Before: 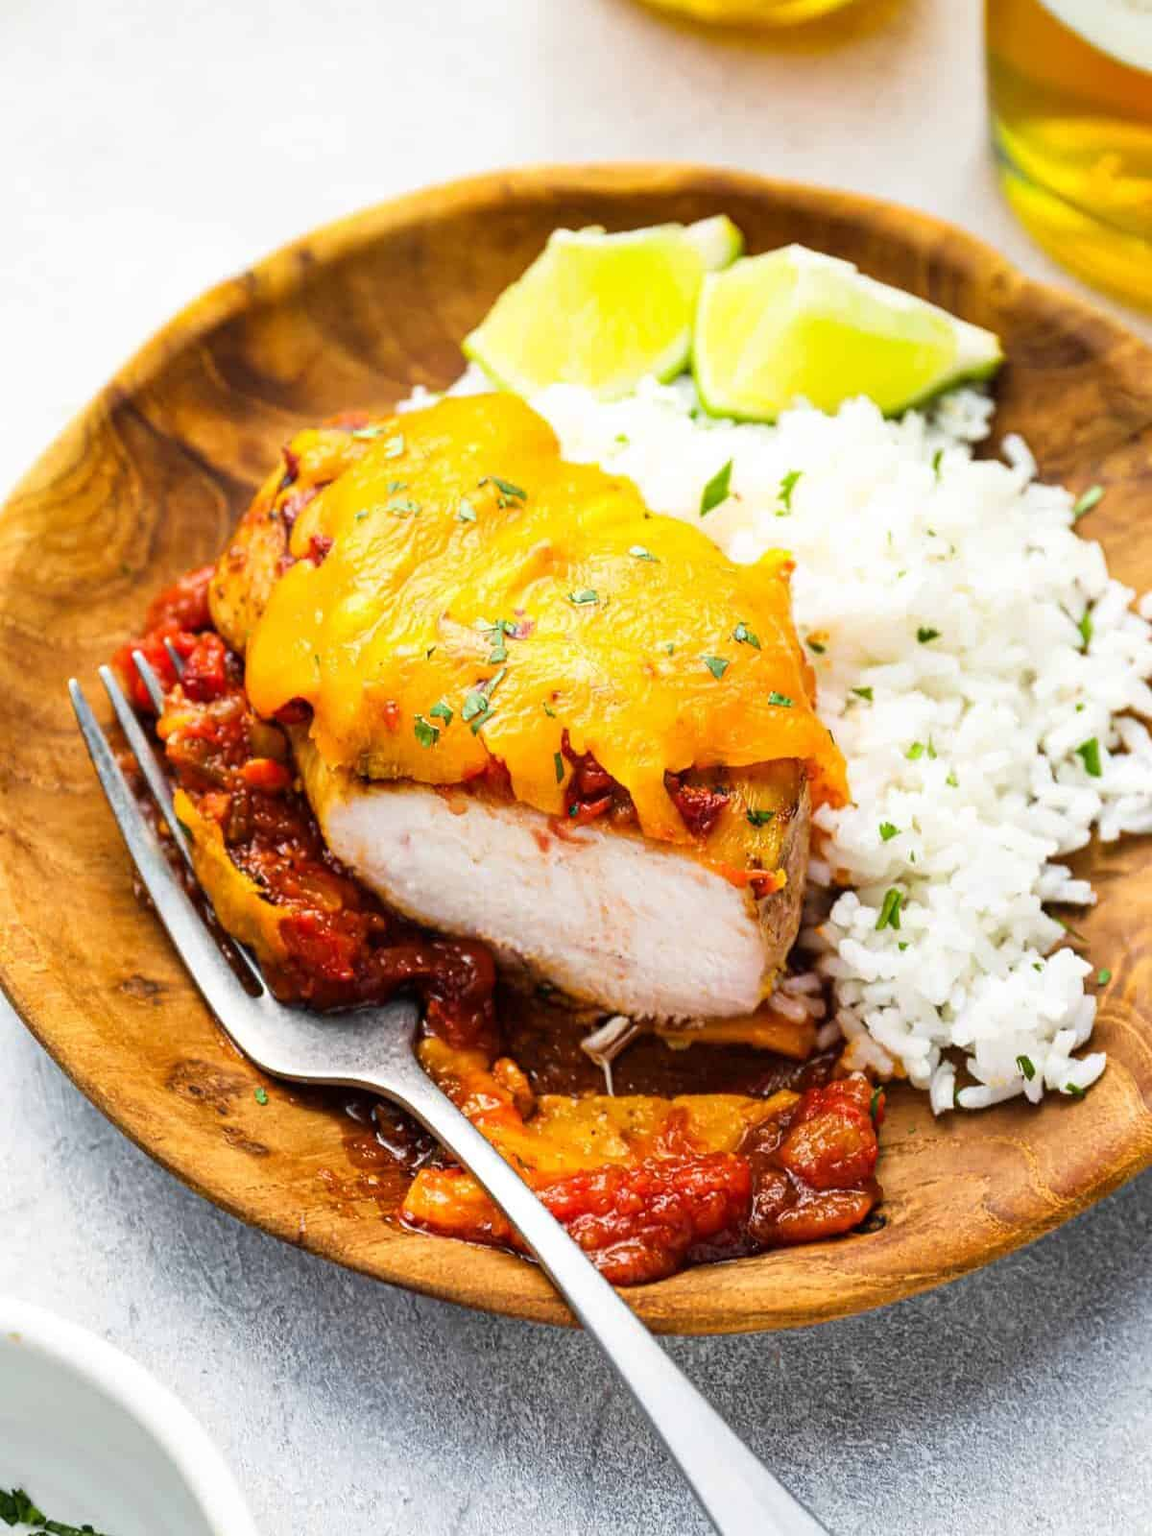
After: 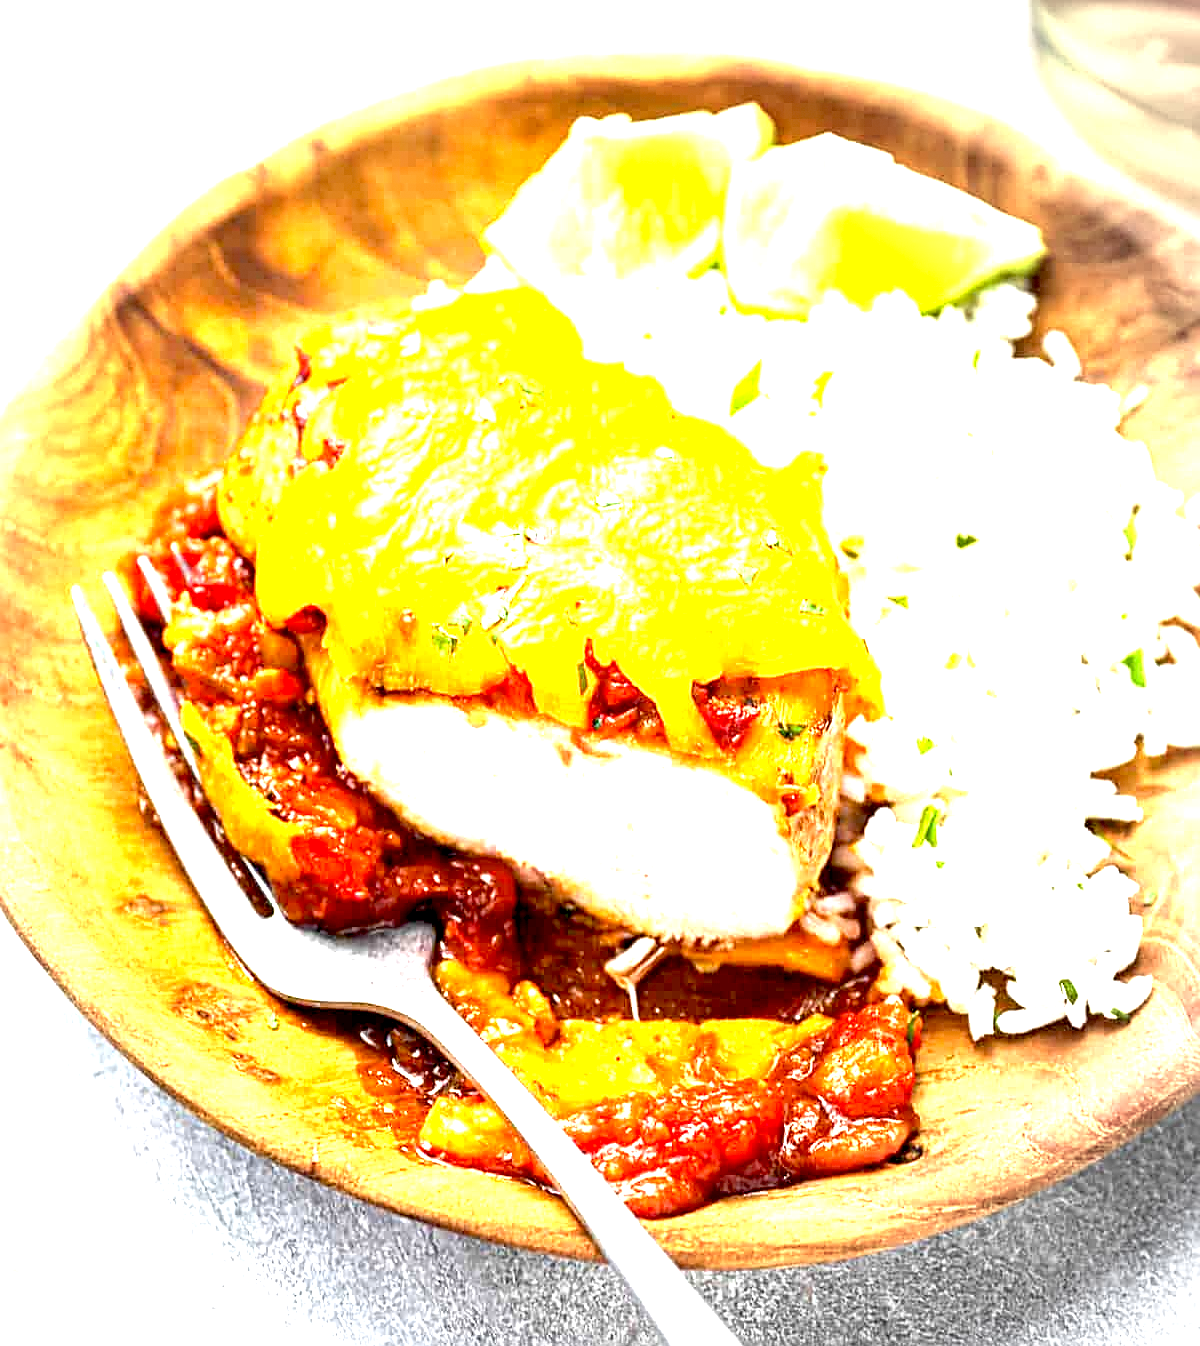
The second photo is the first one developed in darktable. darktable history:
crop: top 7.618%, bottom 8.219%
exposure: black level correction 0.005, exposure 2.083 EV, compensate exposure bias true, compensate highlight preservation false
sharpen: on, module defaults
vignetting: fall-off start 72.88%, brightness -0.45, saturation -0.69, dithering 8-bit output
